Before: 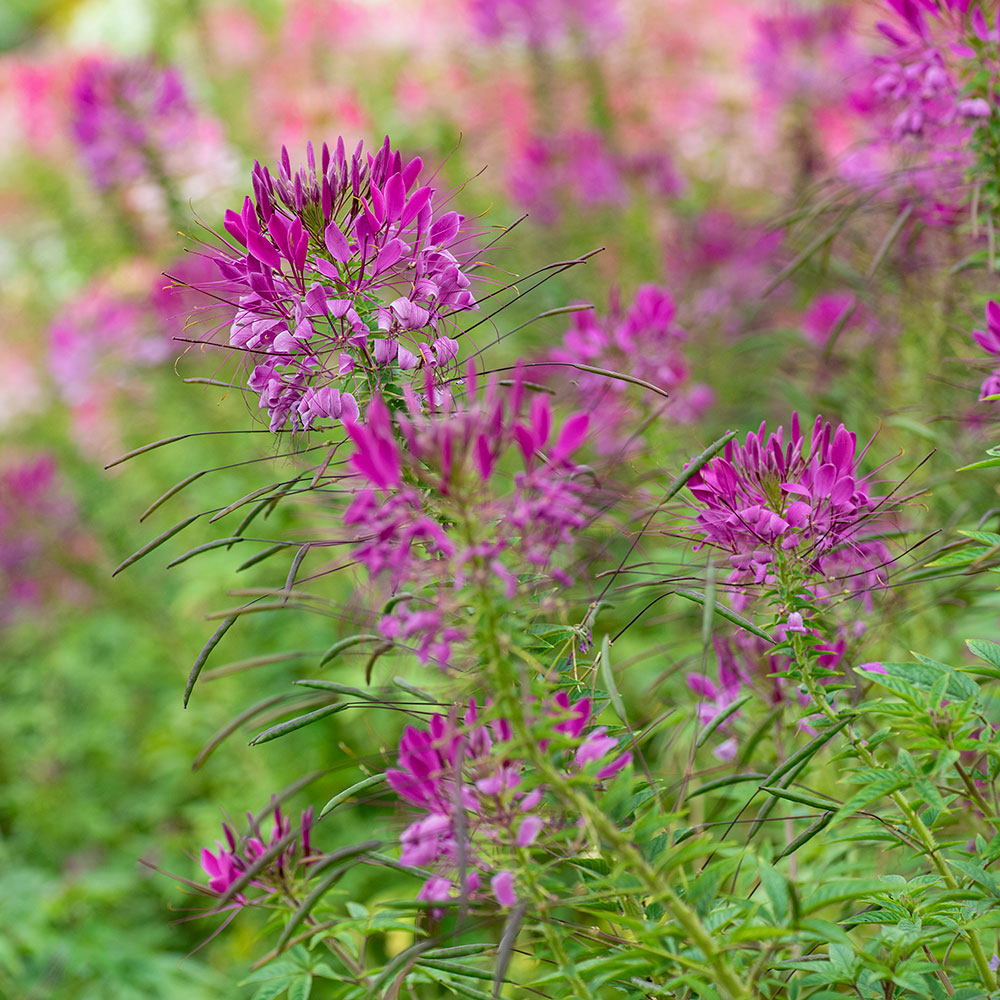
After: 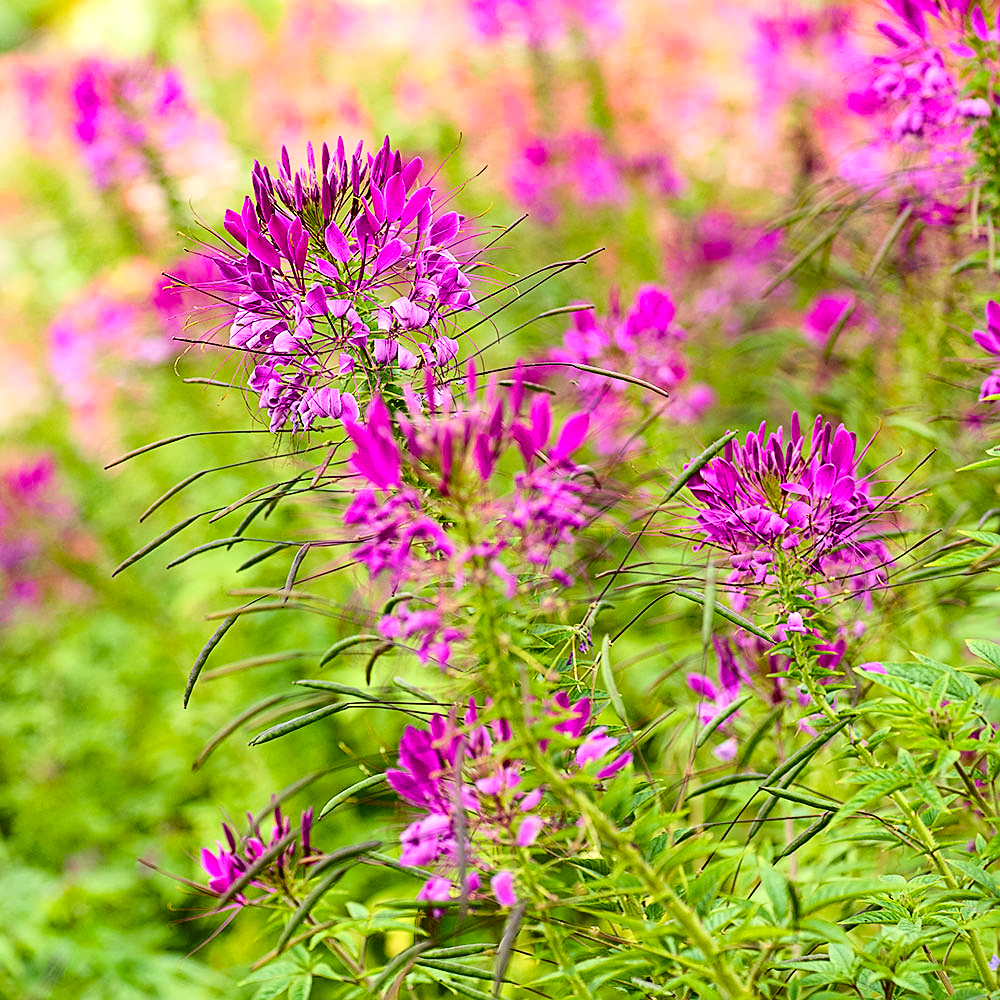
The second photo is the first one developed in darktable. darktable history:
sharpen: on, module defaults
color balance rgb: highlights gain › chroma 3.027%, highlights gain › hue 78.43°, linear chroma grading › global chroma 15.608%, perceptual saturation grading › global saturation 20%, perceptual saturation grading › highlights -50.156%, perceptual saturation grading › shadows 30.112%, perceptual brilliance grading › highlights 17.833%, perceptual brilliance grading › mid-tones 32.353%, perceptual brilliance grading › shadows -31.756%, global vibrance 20%
tone curve: curves: ch0 [(0, 0.021) (0.049, 0.044) (0.152, 0.14) (0.328, 0.377) (0.473, 0.543) (0.641, 0.705) (0.85, 0.894) (1, 0.969)]; ch1 [(0, 0) (0.302, 0.331) (0.433, 0.432) (0.472, 0.47) (0.502, 0.503) (0.527, 0.521) (0.564, 0.58) (0.614, 0.626) (0.677, 0.701) (0.859, 0.885) (1, 1)]; ch2 [(0, 0) (0.33, 0.301) (0.447, 0.44) (0.487, 0.496) (0.502, 0.516) (0.535, 0.563) (0.565, 0.593) (0.608, 0.638) (1, 1)], color space Lab, independent channels, preserve colors none
